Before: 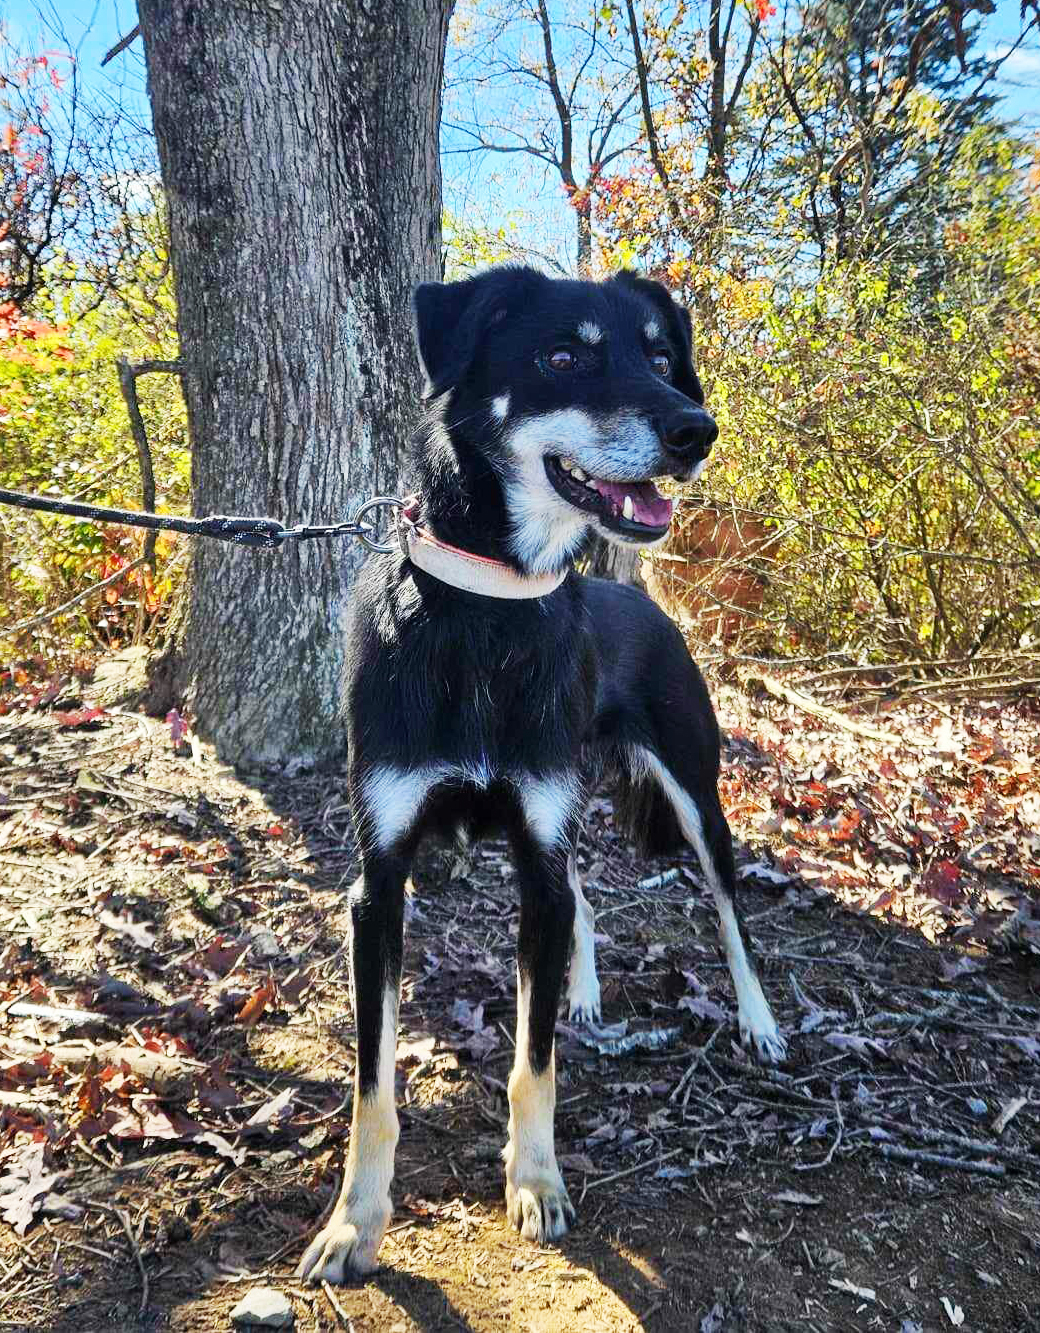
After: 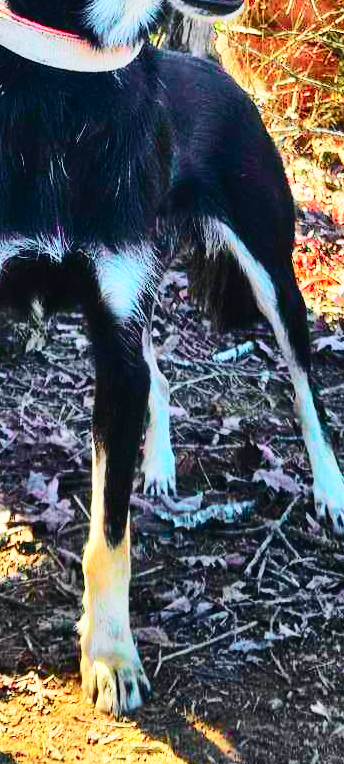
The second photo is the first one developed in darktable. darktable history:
crop: left 40.877%, top 39.541%, right 26.018%, bottom 3.143%
shadows and highlights: shadows 33.88, highlights -47.06, compress 49.54%, soften with gaussian
tone curve: curves: ch0 [(0, 0.023) (0.103, 0.087) (0.277, 0.28) (0.438, 0.547) (0.546, 0.678) (0.735, 0.843) (0.994, 1)]; ch1 [(0, 0) (0.371, 0.261) (0.465, 0.42) (0.488, 0.477) (0.512, 0.513) (0.542, 0.581) (0.574, 0.647) (0.636, 0.747) (1, 1)]; ch2 [(0, 0) (0.369, 0.388) (0.449, 0.431) (0.478, 0.471) (0.516, 0.517) (0.575, 0.642) (0.649, 0.726) (1, 1)], color space Lab, independent channels, preserve colors none
